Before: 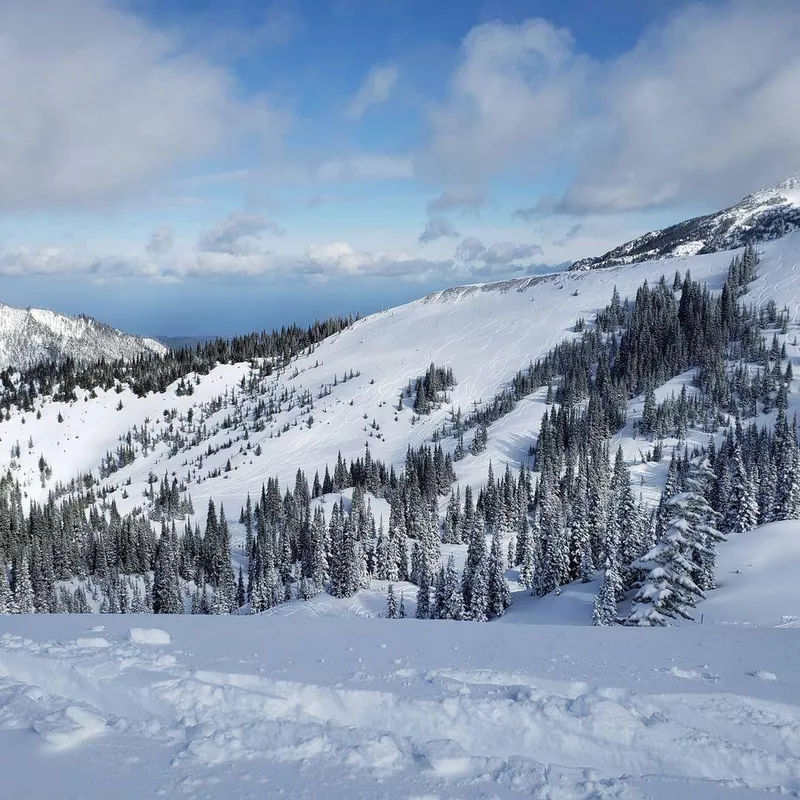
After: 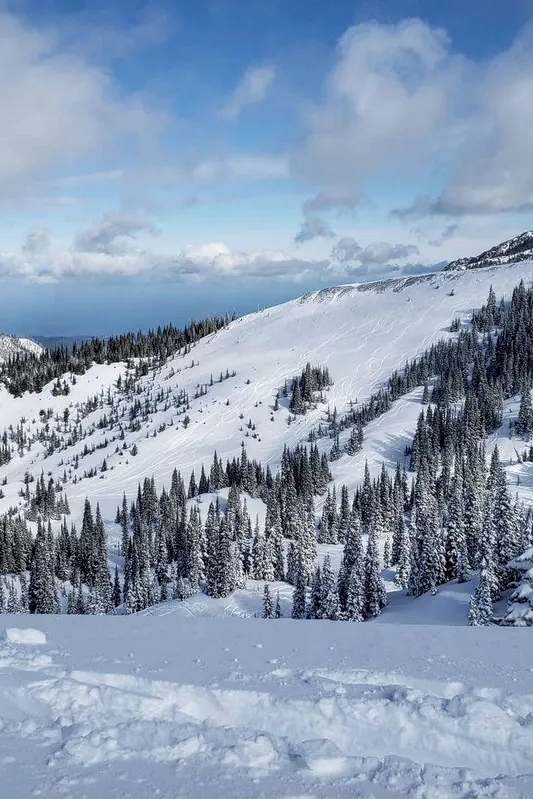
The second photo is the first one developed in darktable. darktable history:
local contrast: detail 130%
crop and rotate: left 15.546%, right 17.787%
